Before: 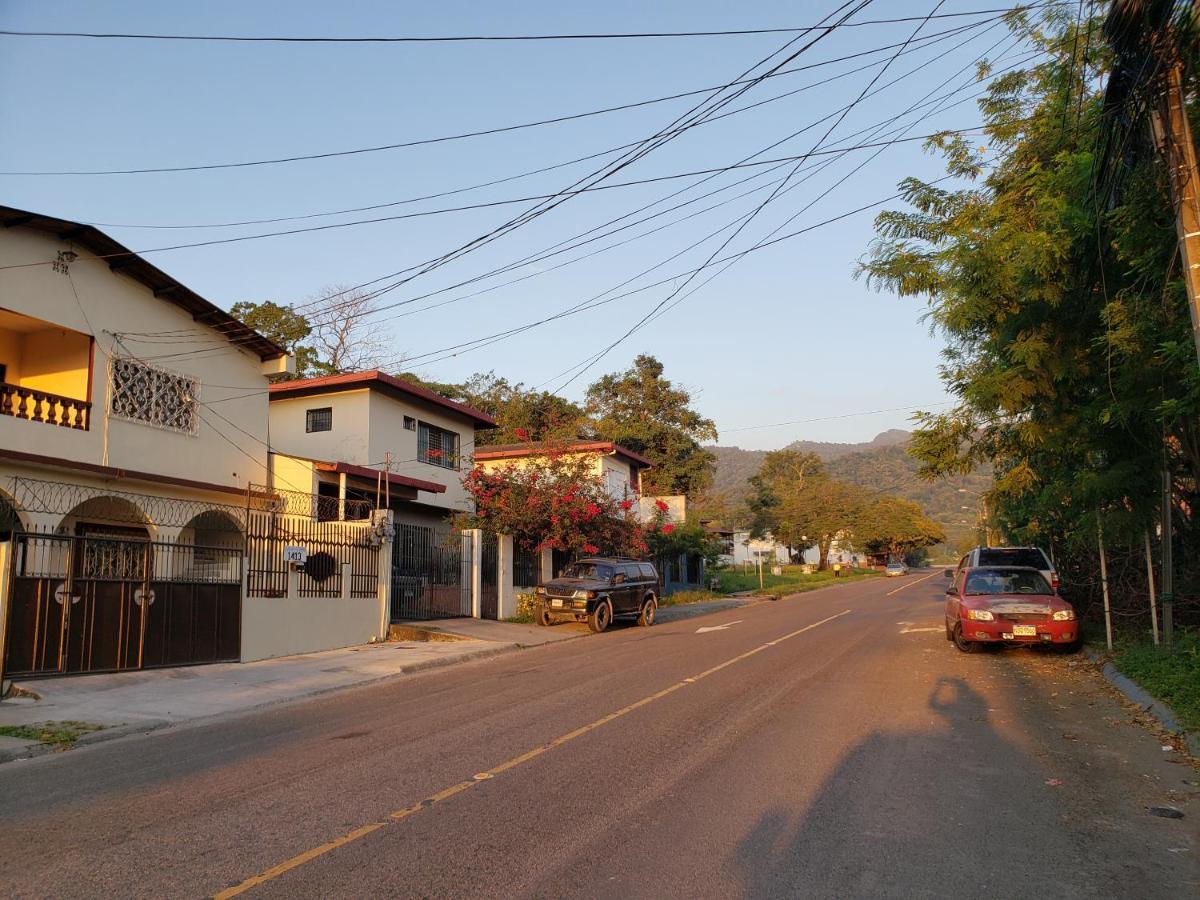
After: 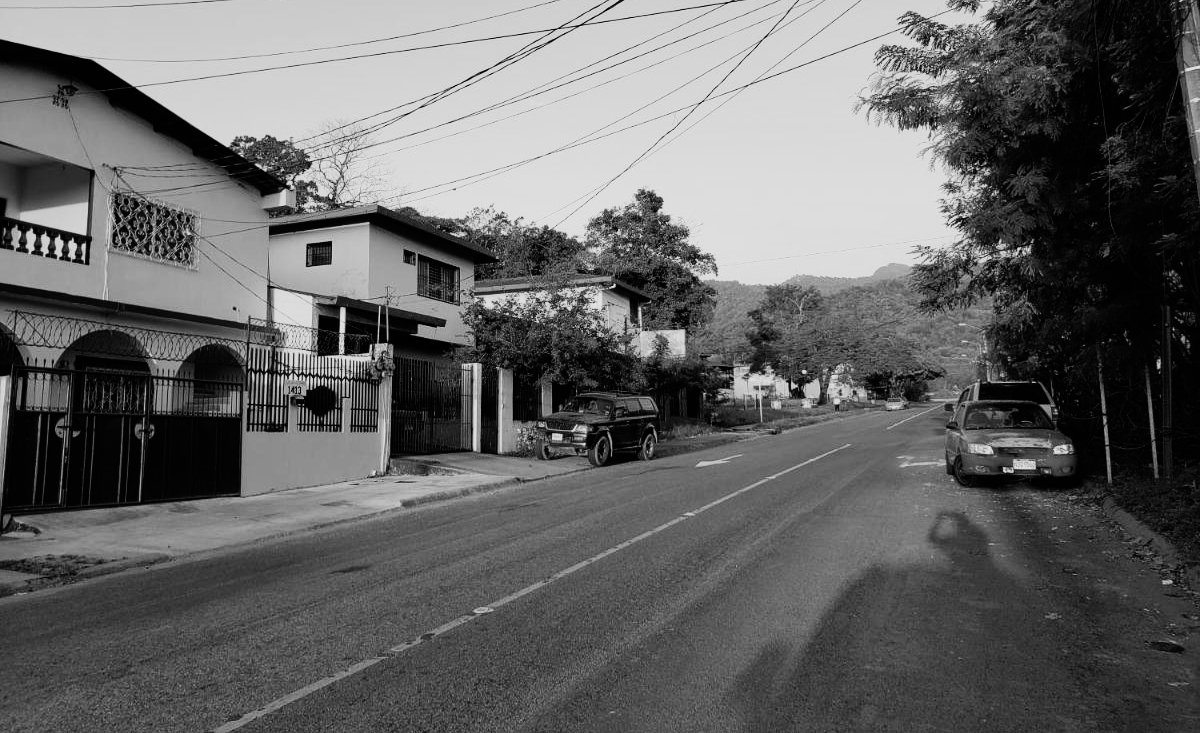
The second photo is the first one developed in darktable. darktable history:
crop and rotate: top 18.507%
monochrome: a 1.94, b -0.638
sigmoid: contrast 2, skew -0.2, preserve hue 0%, red attenuation 0.1, red rotation 0.035, green attenuation 0.1, green rotation -0.017, blue attenuation 0.15, blue rotation -0.052, base primaries Rec2020
